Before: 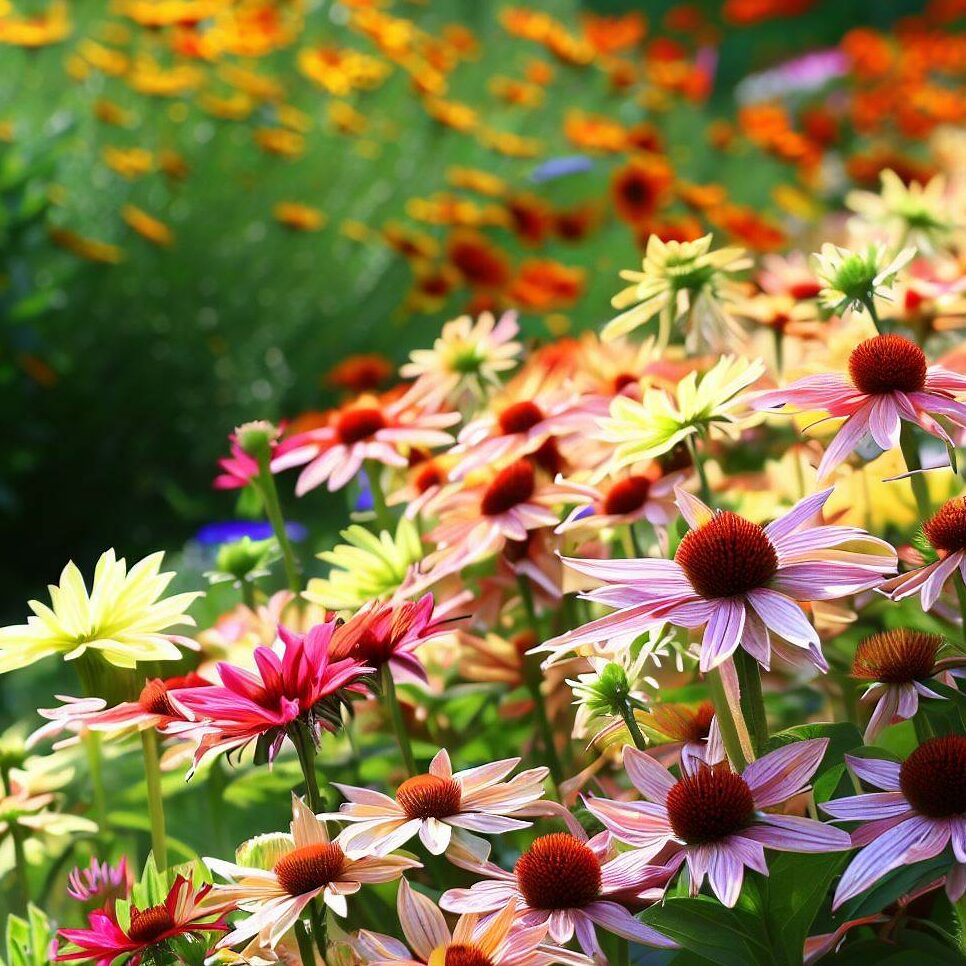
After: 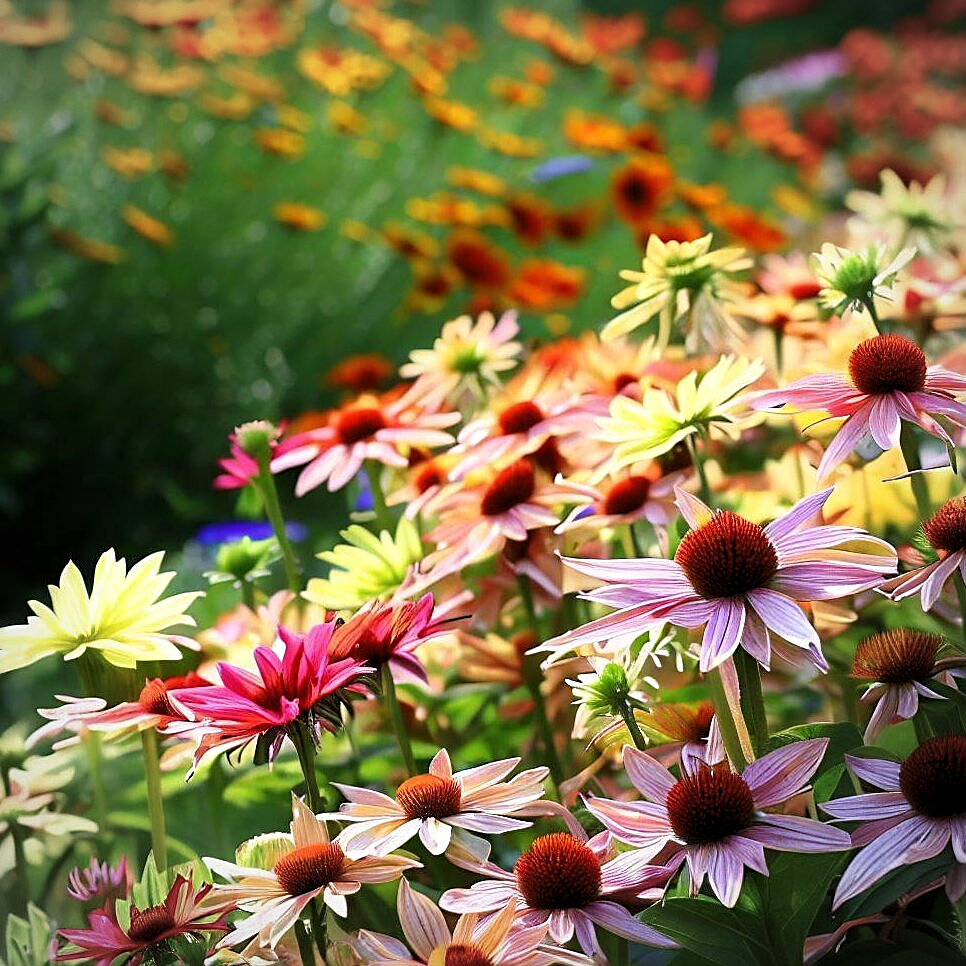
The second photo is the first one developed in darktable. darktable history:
levels: levels [0.026, 0.507, 0.987]
sharpen: on, module defaults
vignetting: fall-off radius 63.6%
